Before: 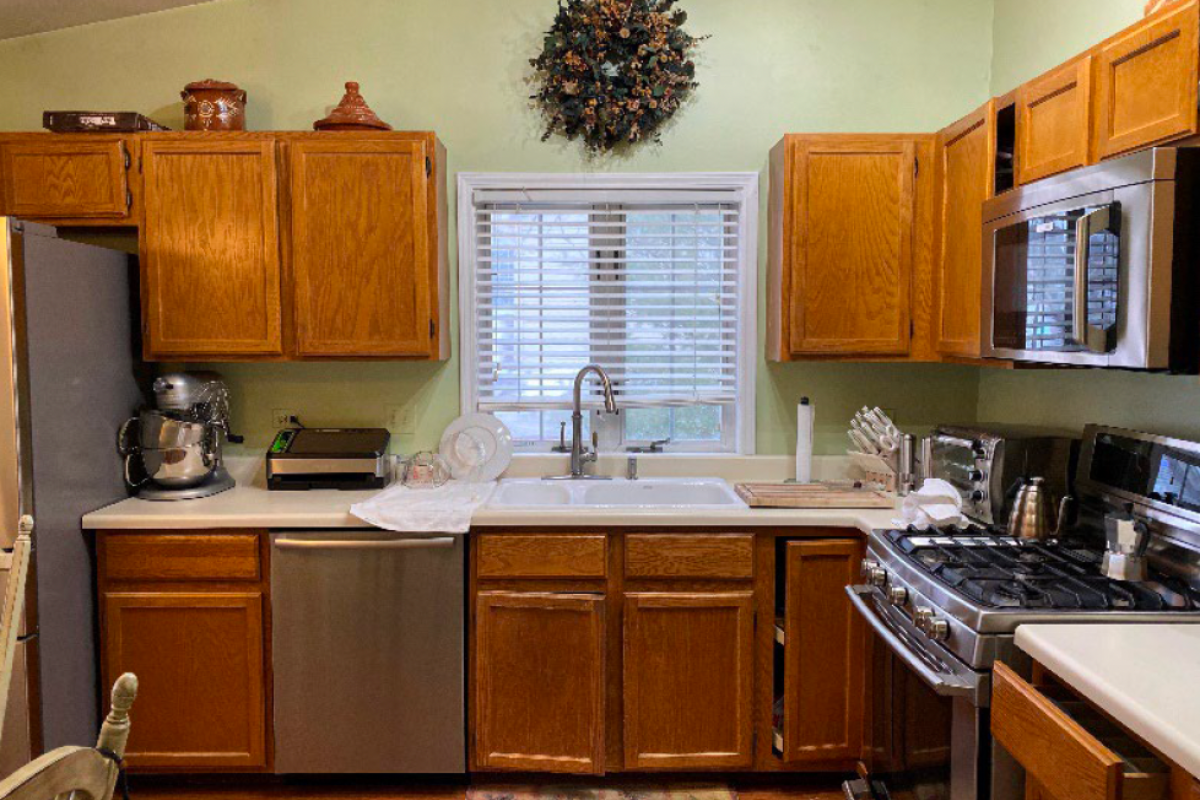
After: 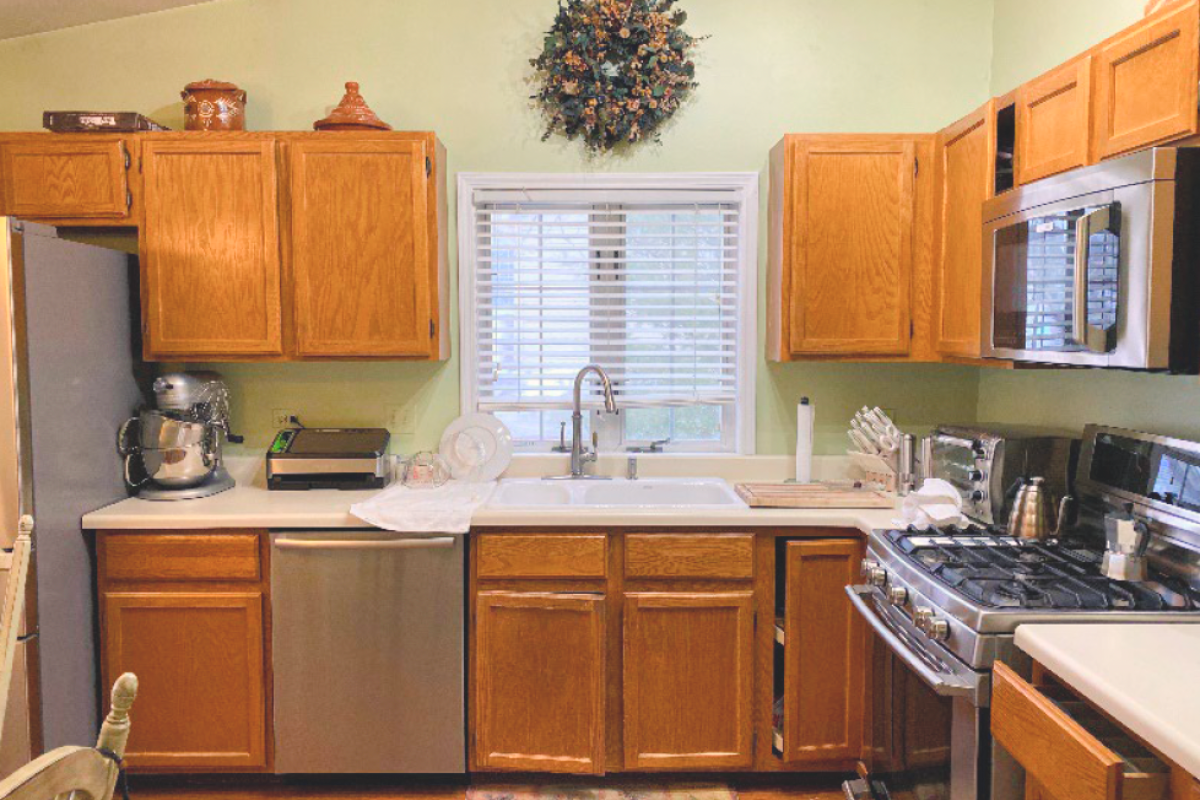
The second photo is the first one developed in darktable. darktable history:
color balance rgb: shadows lift › chroma 2%, shadows lift › hue 250°, power › hue 326.4°, highlights gain › chroma 2%, highlights gain › hue 64.8°, global offset › luminance 0.5%, global offset › hue 58.8°, perceptual saturation grading › highlights -25%, perceptual saturation grading › shadows 30%, global vibrance 15%
contrast brightness saturation: brightness 0.28
